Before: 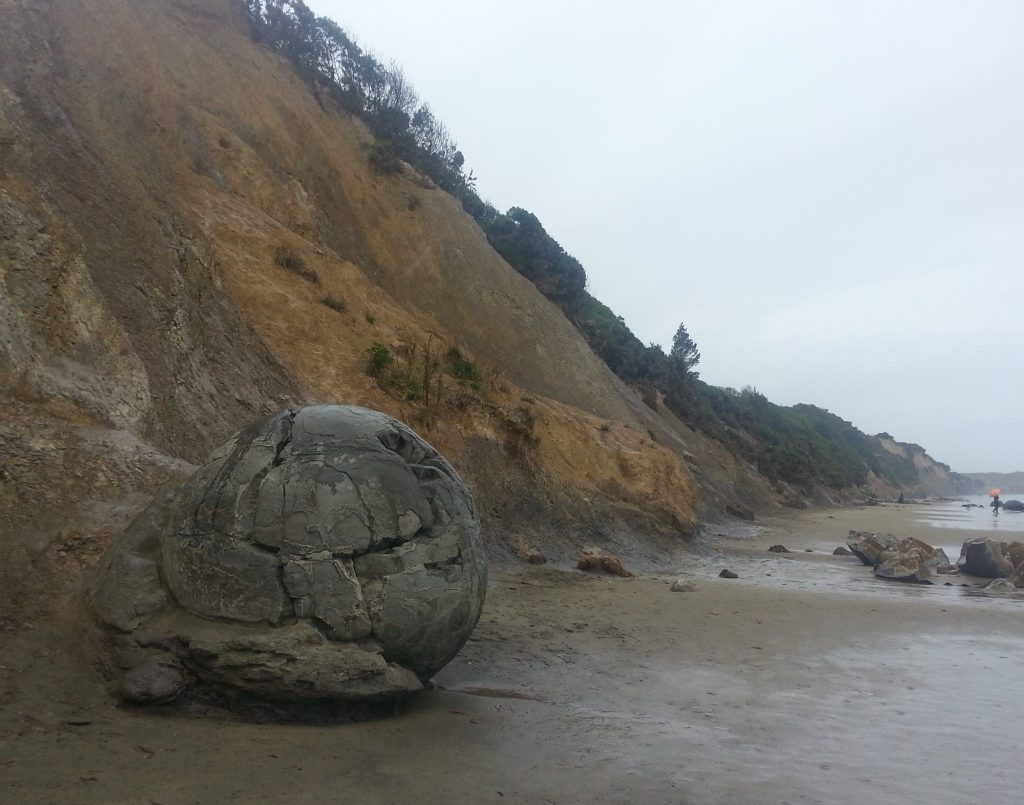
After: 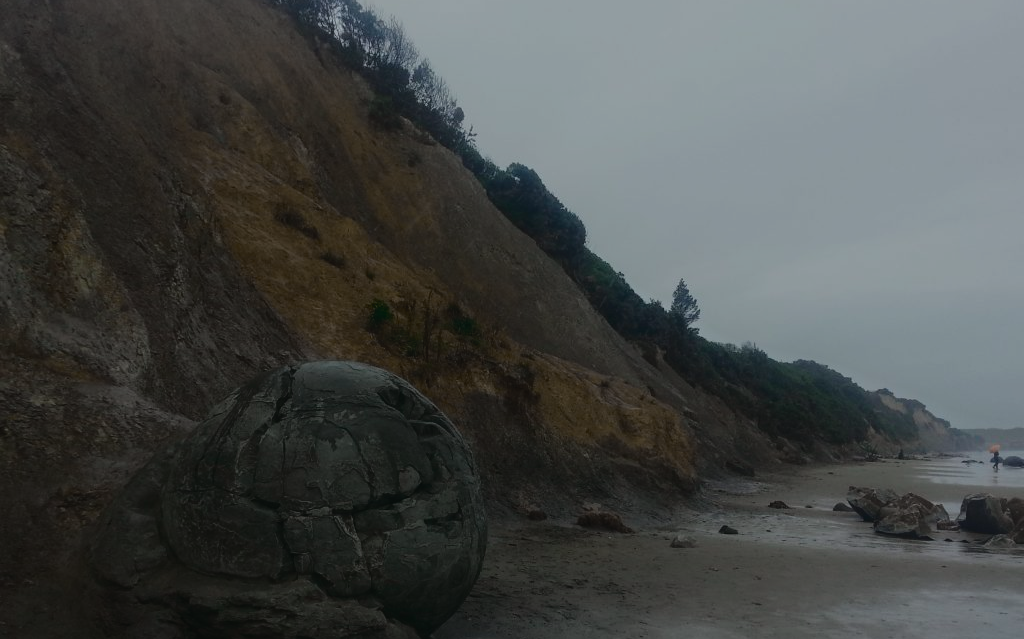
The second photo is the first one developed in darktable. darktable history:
crop and rotate: top 5.667%, bottom 14.937%
tone equalizer: -8 EV -2 EV, -7 EV -2 EV, -6 EV -2 EV, -5 EV -2 EV, -4 EV -2 EV, -3 EV -2 EV, -2 EV -2 EV, -1 EV -1.63 EV, +0 EV -2 EV
tone curve: curves: ch0 [(0, 0.022) (0.114, 0.096) (0.282, 0.299) (0.456, 0.51) (0.613, 0.693) (0.786, 0.843) (0.999, 0.949)]; ch1 [(0, 0) (0.384, 0.365) (0.463, 0.447) (0.486, 0.474) (0.503, 0.5) (0.535, 0.522) (0.555, 0.546) (0.593, 0.599) (0.755, 0.793) (1, 1)]; ch2 [(0, 0) (0.369, 0.375) (0.449, 0.434) (0.501, 0.5) (0.528, 0.517) (0.561, 0.57) (0.612, 0.631) (0.668, 0.659) (1, 1)], color space Lab, independent channels, preserve colors none
exposure: exposure 0.128 EV, compensate highlight preservation false
